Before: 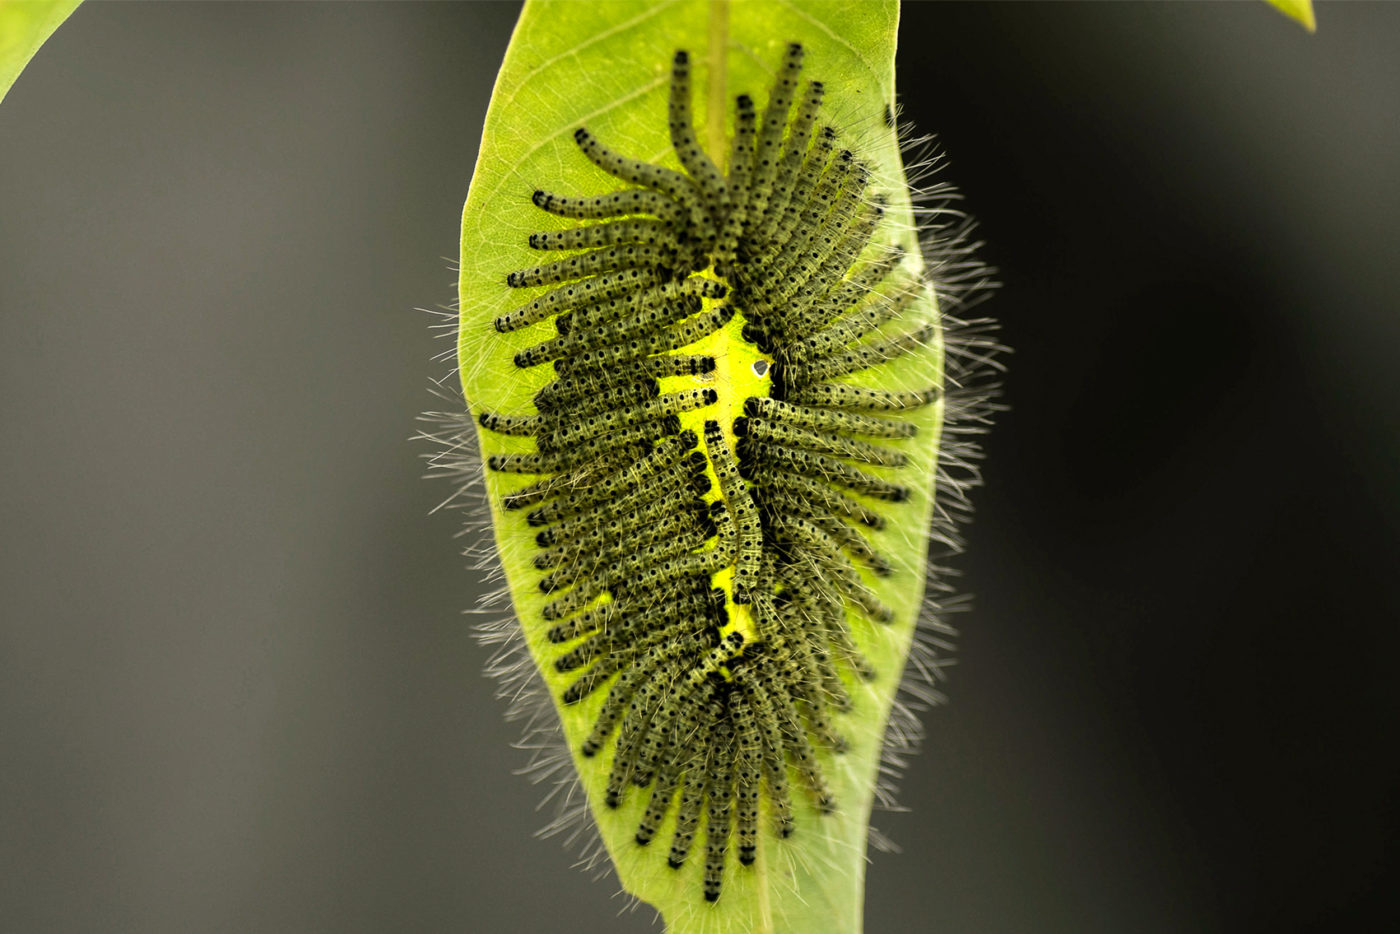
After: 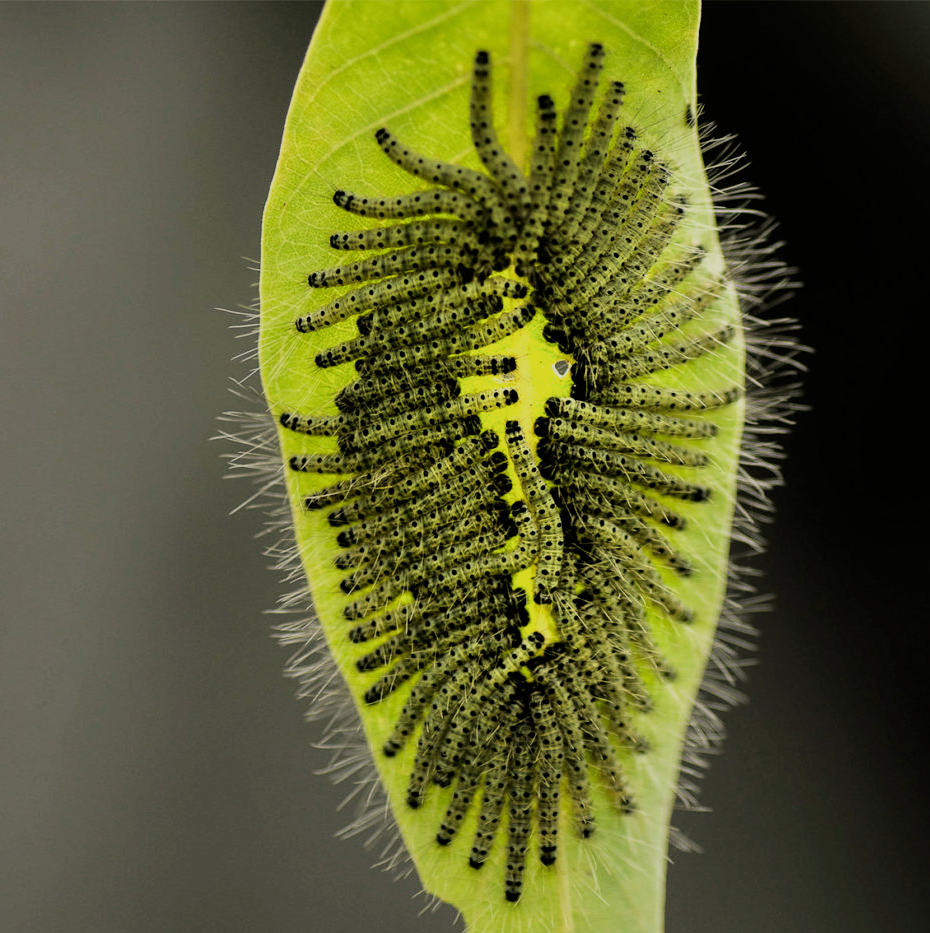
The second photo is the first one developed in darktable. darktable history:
crop and rotate: left 14.287%, right 19.279%
filmic rgb: black relative exposure -7.65 EV, white relative exposure 4.56 EV, hardness 3.61, contrast 1.06
